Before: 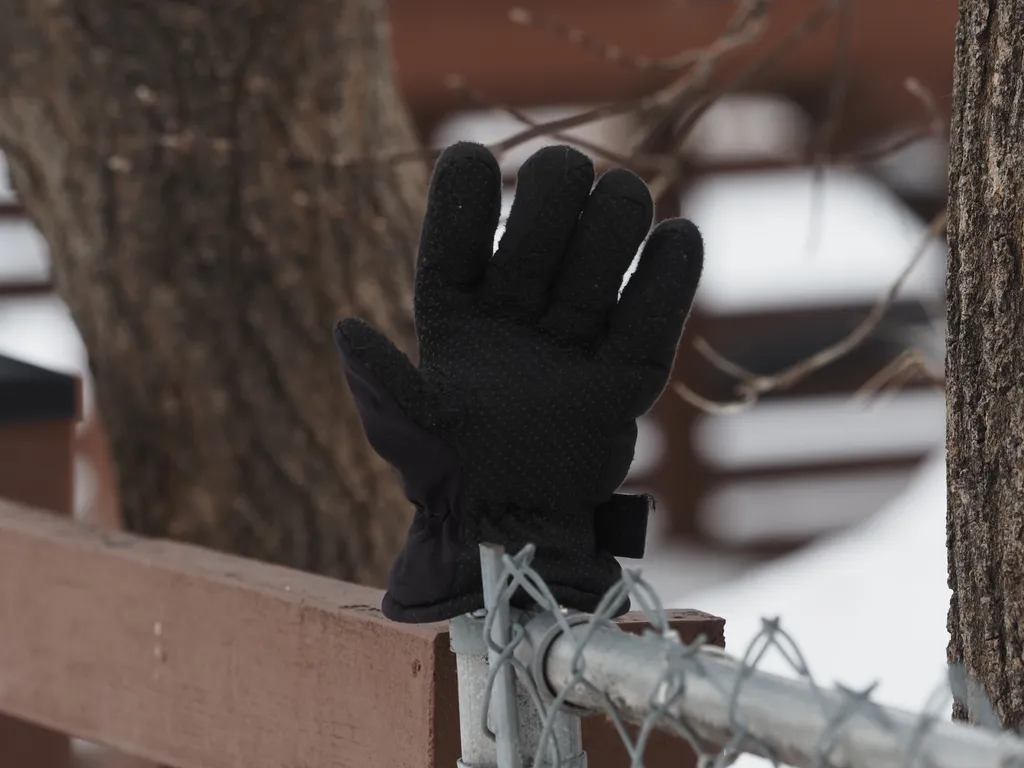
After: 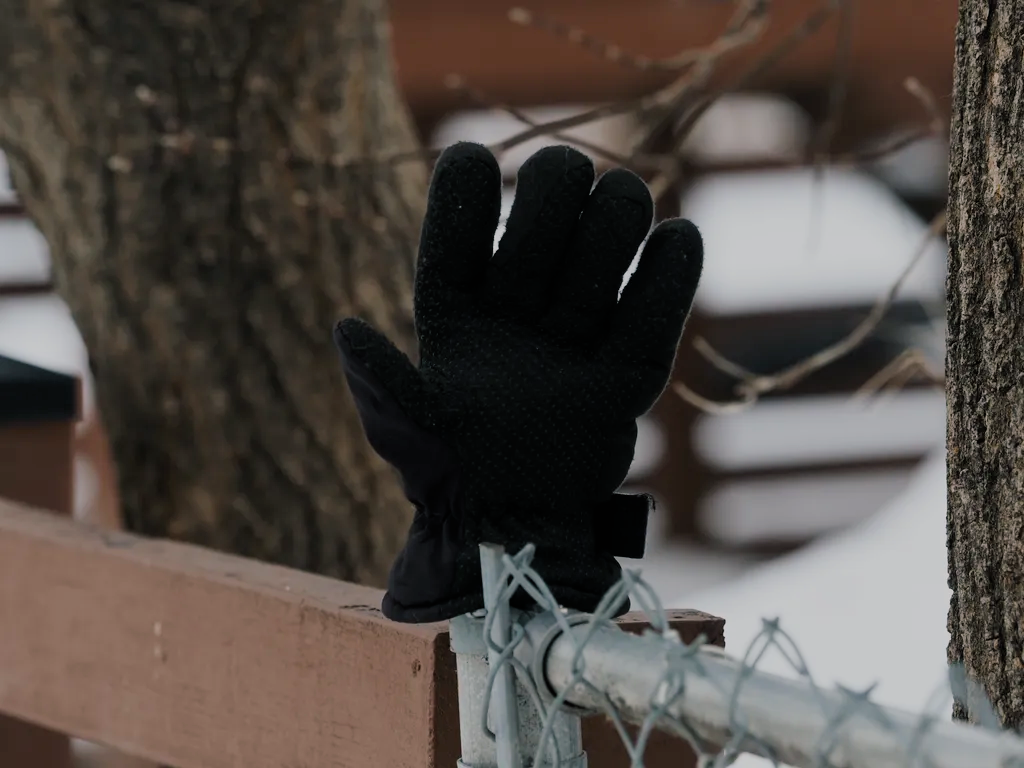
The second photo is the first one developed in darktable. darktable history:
color balance rgb: shadows lift › chroma 2.61%, shadows lift › hue 191.94°, perceptual saturation grading › global saturation 19.973%, global vibrance 20%
filmic rgb: black relative exposure -7.23 EV, white relative exposure 5.38 EV, threshold 2.95 EV, hardness 3.02, enable highlight reconstruction true
